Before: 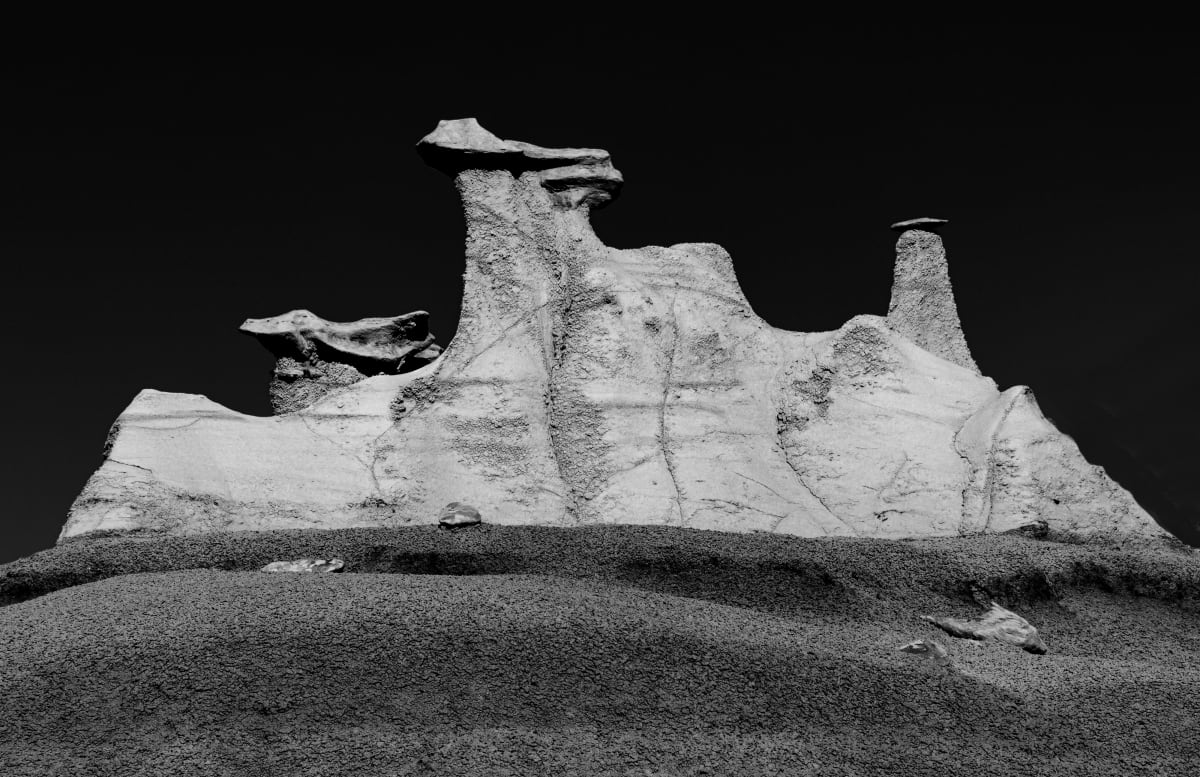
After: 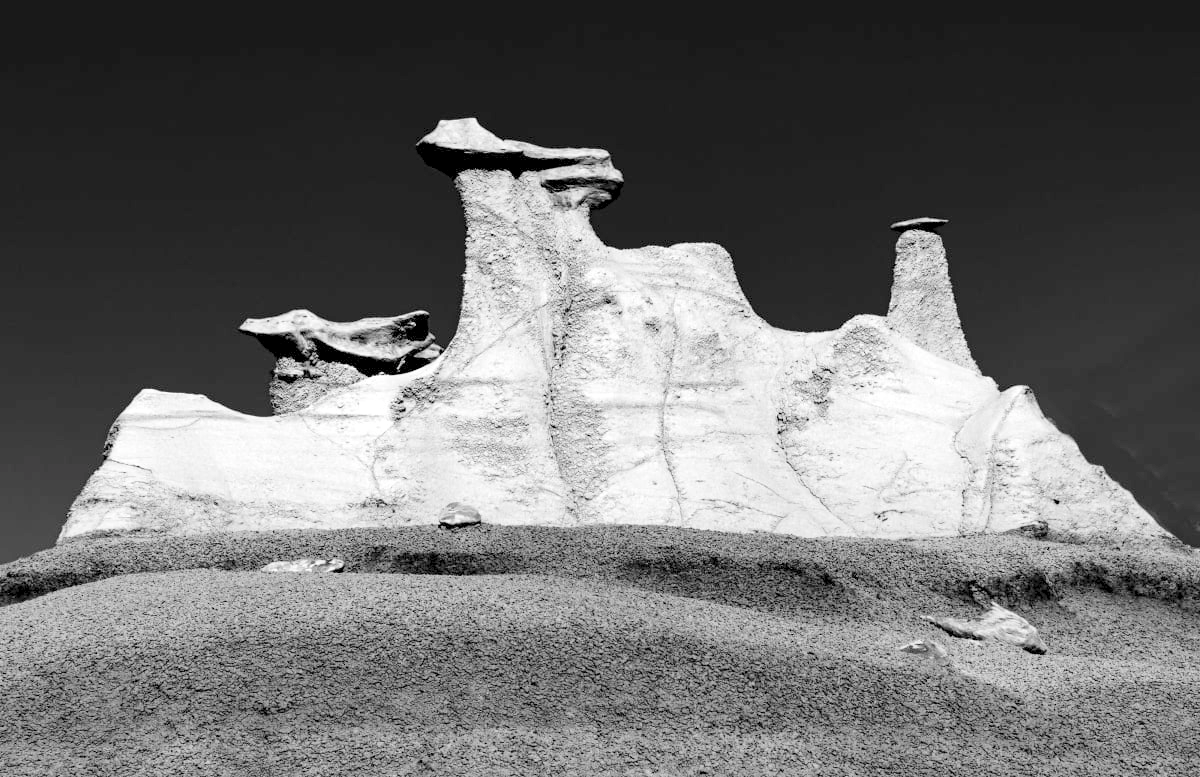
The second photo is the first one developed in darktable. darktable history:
levels: levels [0.008, 0.318, 0.836]
